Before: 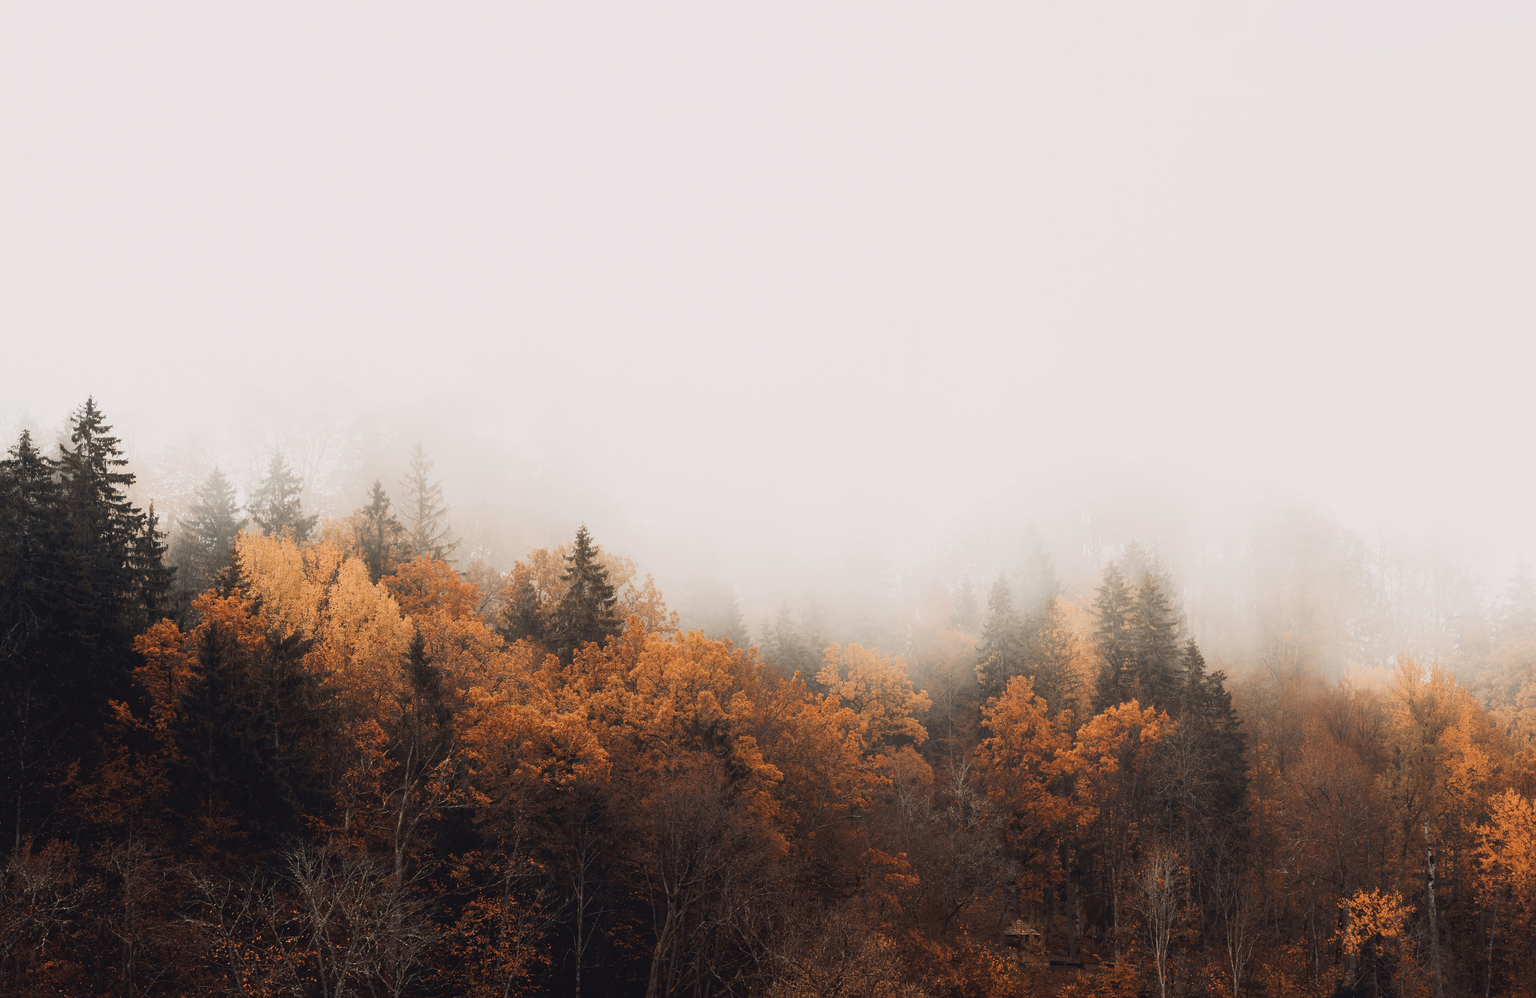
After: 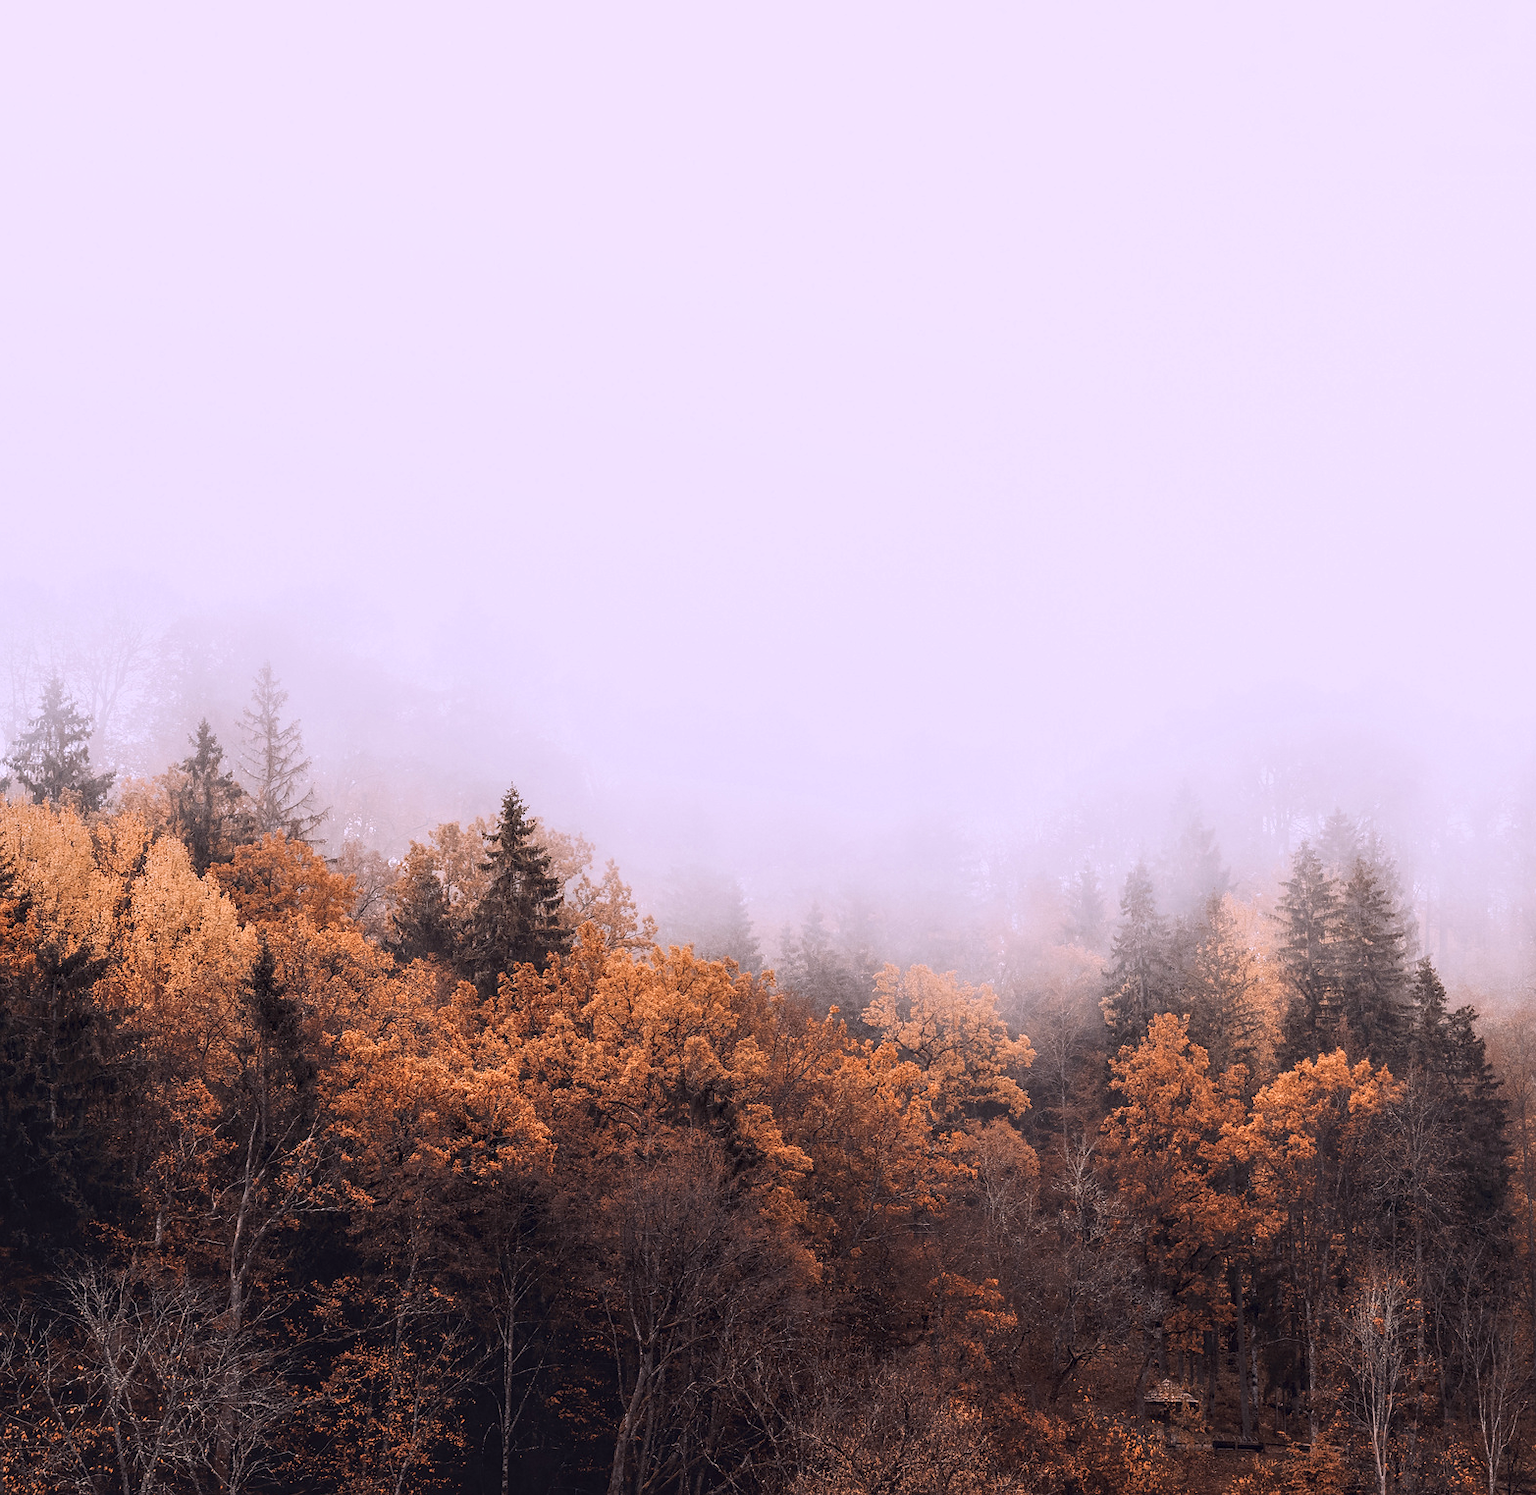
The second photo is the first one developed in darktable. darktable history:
crop and rotate: left 15.754%, right 17.579%
sharpen: radius 1, threshold 1
white balance: red 1.042, blue 1.17
local contrast: highlights 25%, detail 150%
